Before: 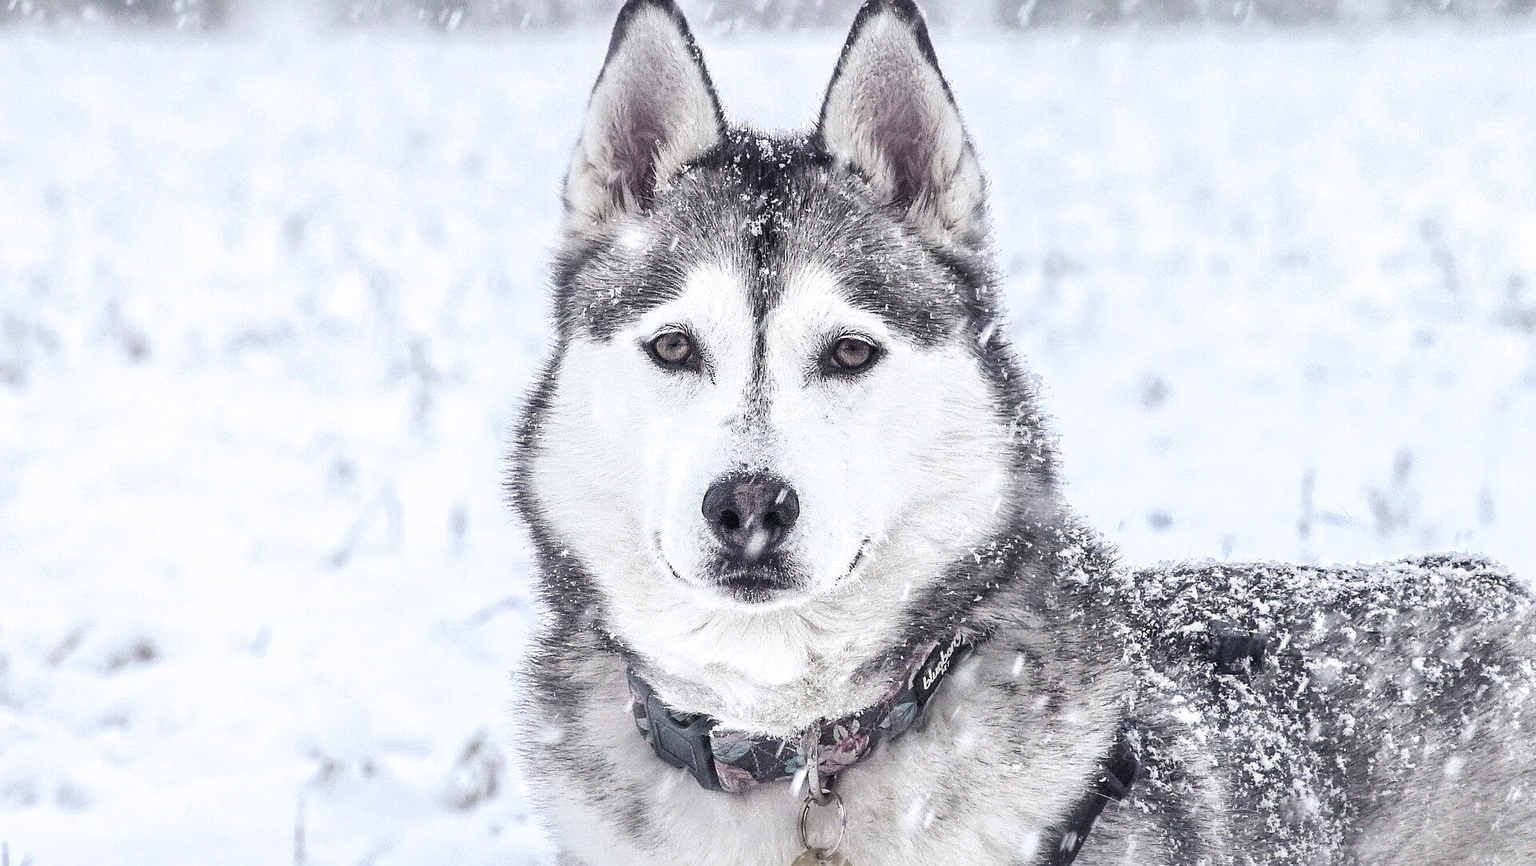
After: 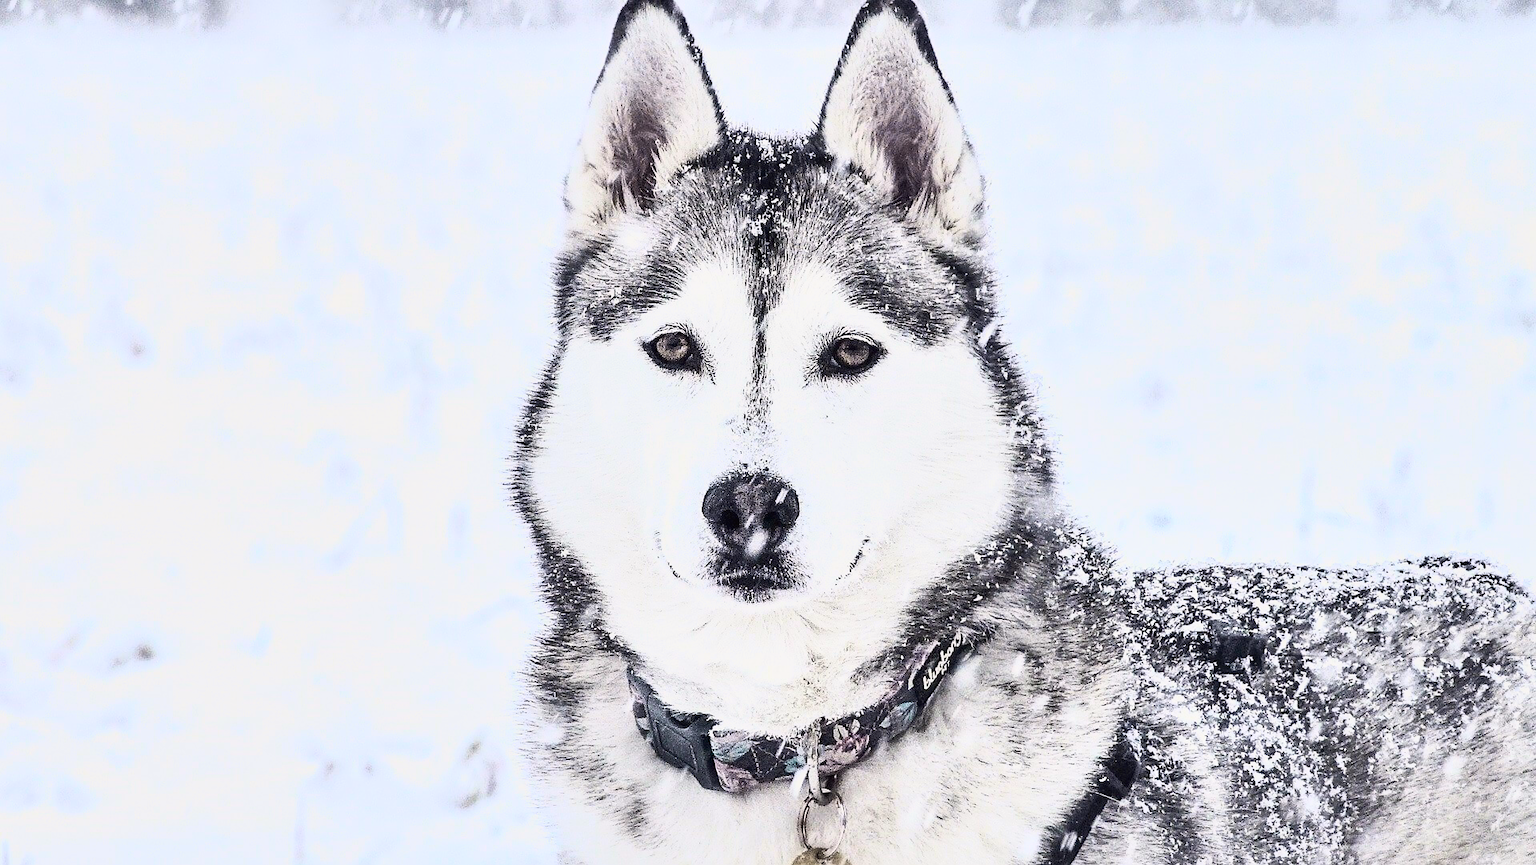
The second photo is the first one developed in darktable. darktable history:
shadows and highlights: shadows 47.2, highlights -42.74, soften with gaussian
tone curve: curves: ch0 [(0, 0.023) (0.113, 0.084) (0.285, 0.301) (0.673, 0.796) (0.845, 0.932) (0.994, 0.971)]; ch1 [(0, 0) (0.456, 0.437) (0.498, 0.5) (0.57, 0.559) (0.631, 0.639) (1, 1)]; ch2 [(0, 0) (0.417, 0.44) (0.46, 0.453) (0.502, 0.507) (0.55, 0.57) (0.67, 0.712) (1, 1)], color space Lab, independent channels, preserve colors none
contrast brightness saturation: contrast 0.147, brightness 0.049
contrast equalizer: y [[0.6 ×6], [0.55 ×6], [0 ×6], [0 ×6], [0 ×6]], mix 0.151
